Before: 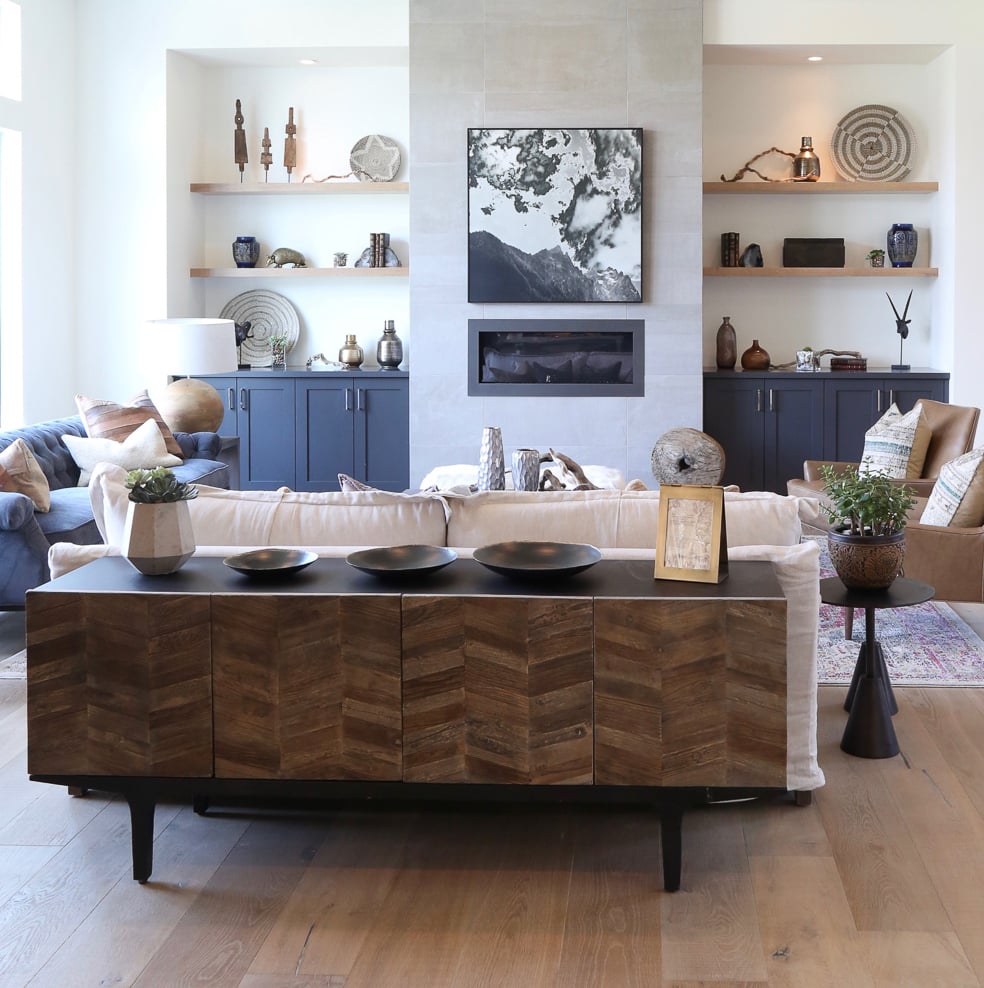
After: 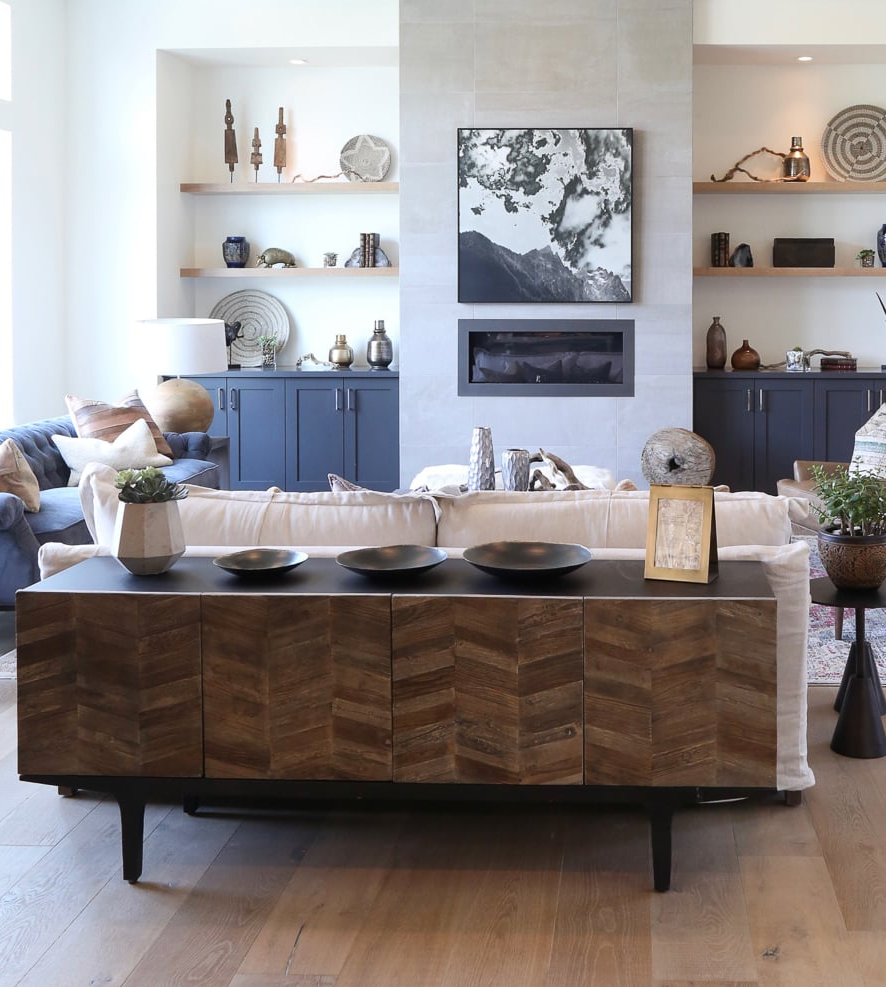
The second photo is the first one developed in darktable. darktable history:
white balance: emerald 1
crop and rotate: left 1.088%, right 8.807%
